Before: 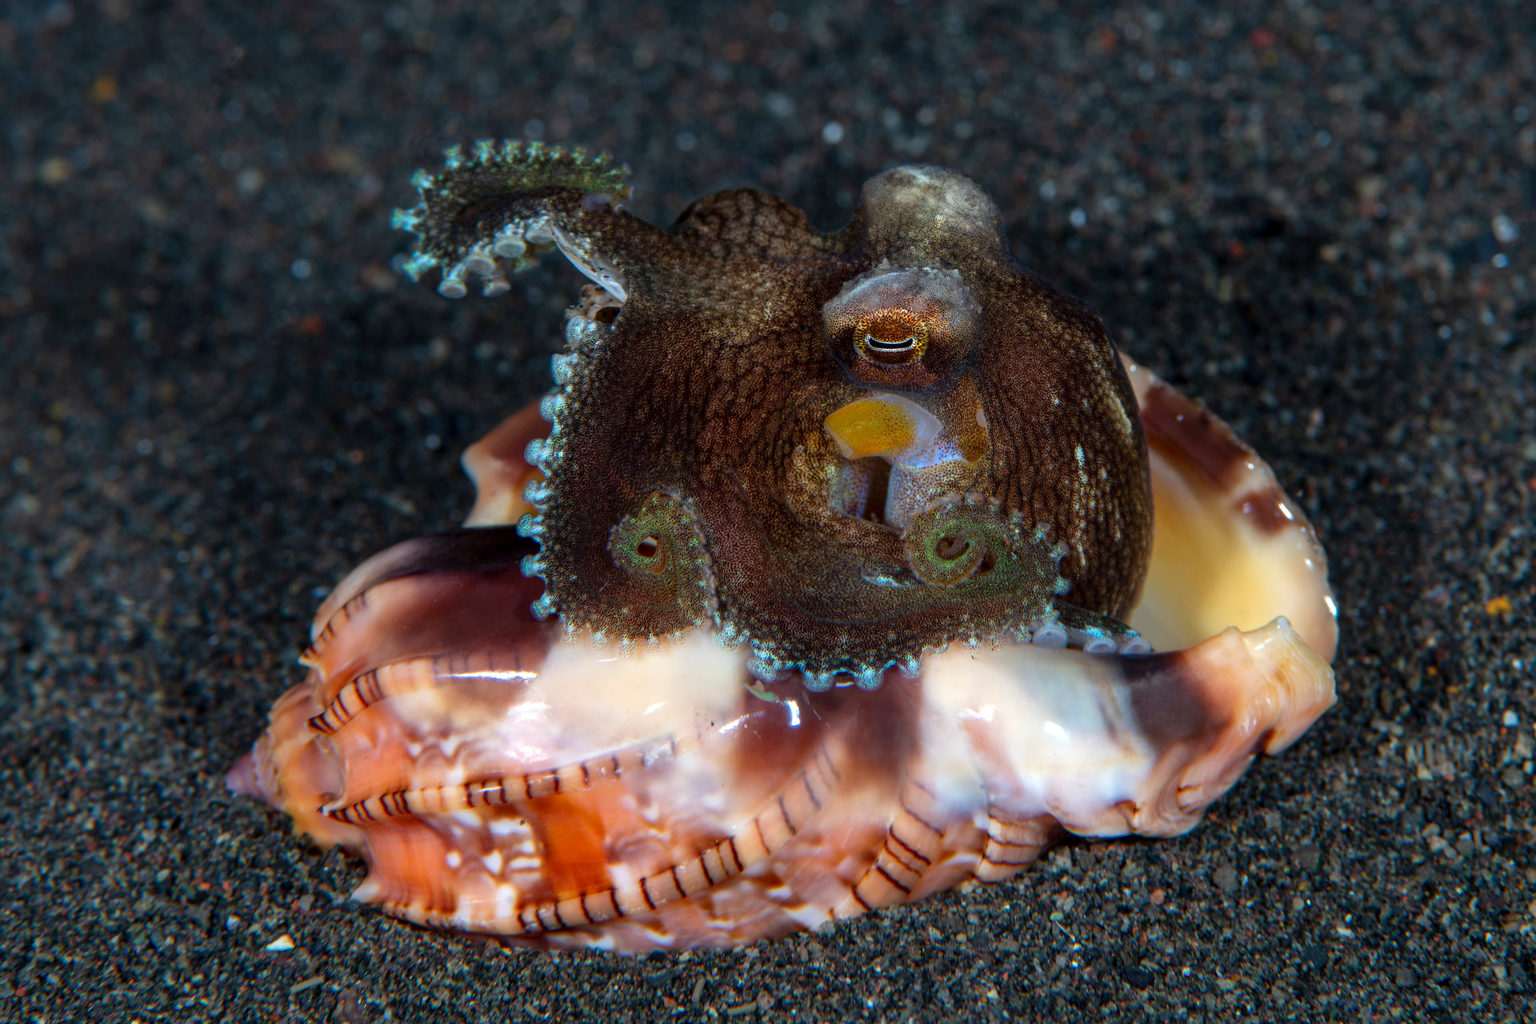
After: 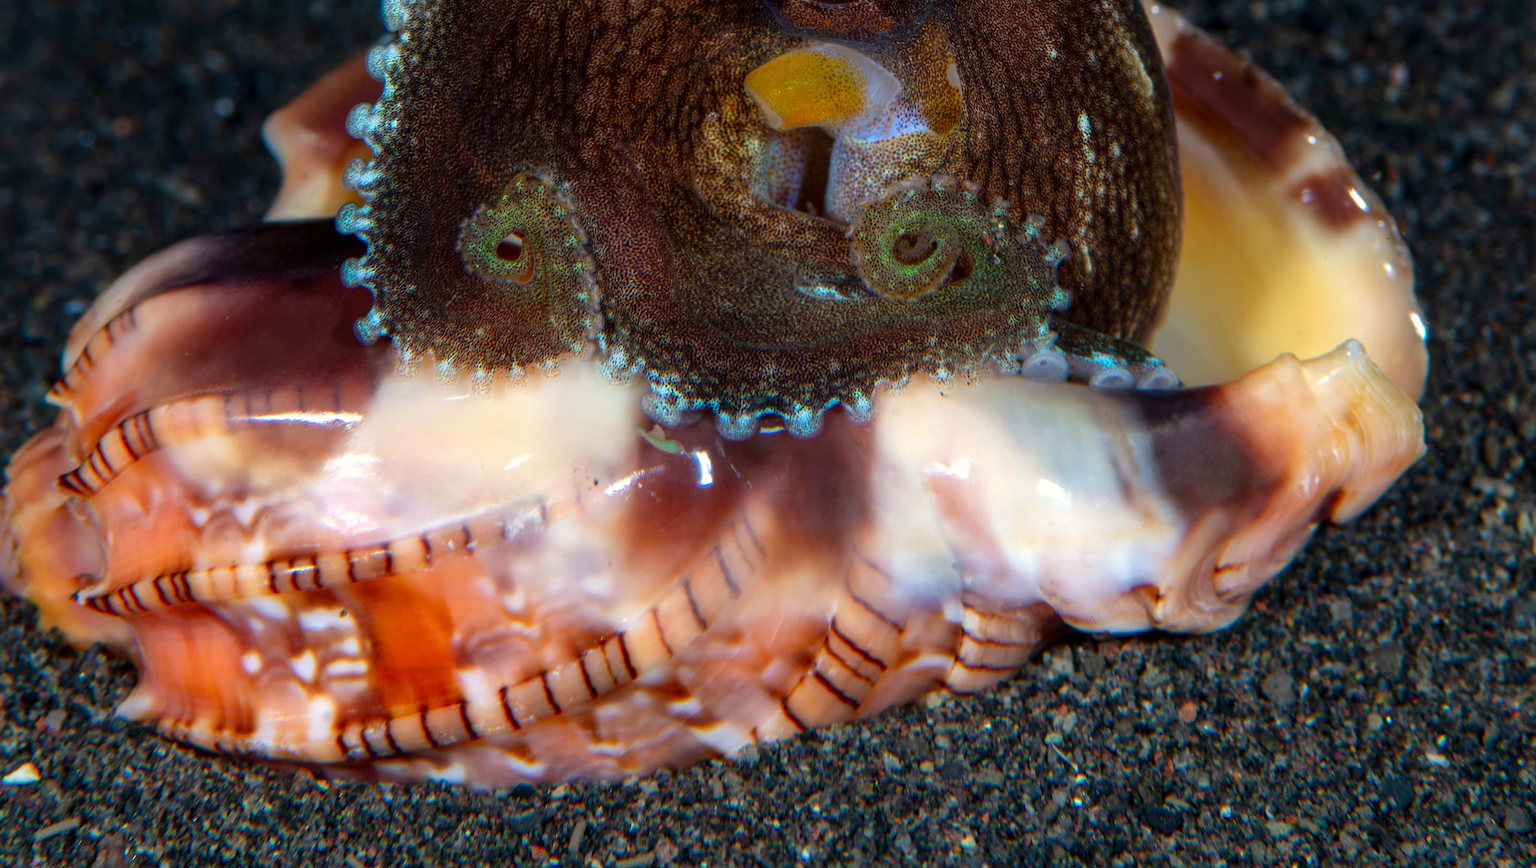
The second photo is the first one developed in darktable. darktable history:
levels: mode automatic, levels [0.062, 0.494, 0.925]
crop and rotate: left 17.235%, top 35.299%, right 7.534%, bottom 0.886%
color correction: highlights a* 0.766, highlights b* 2.79, saturation 1.08
